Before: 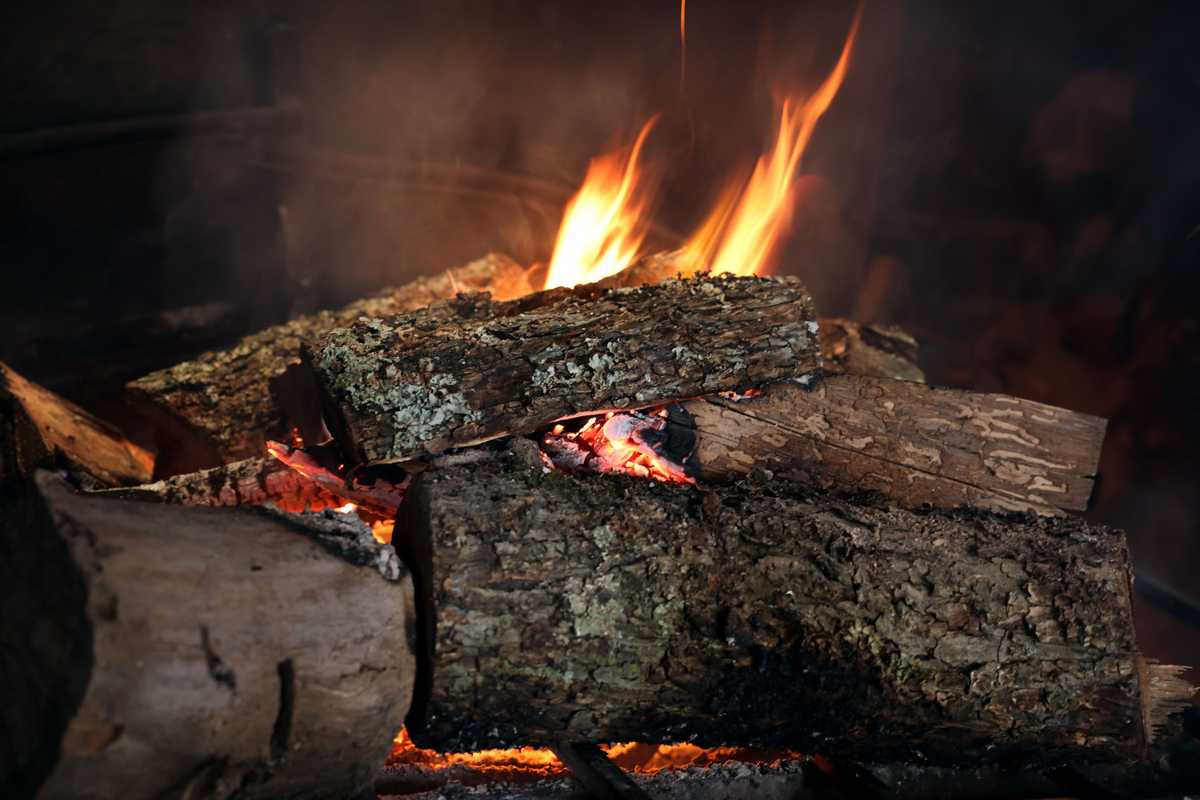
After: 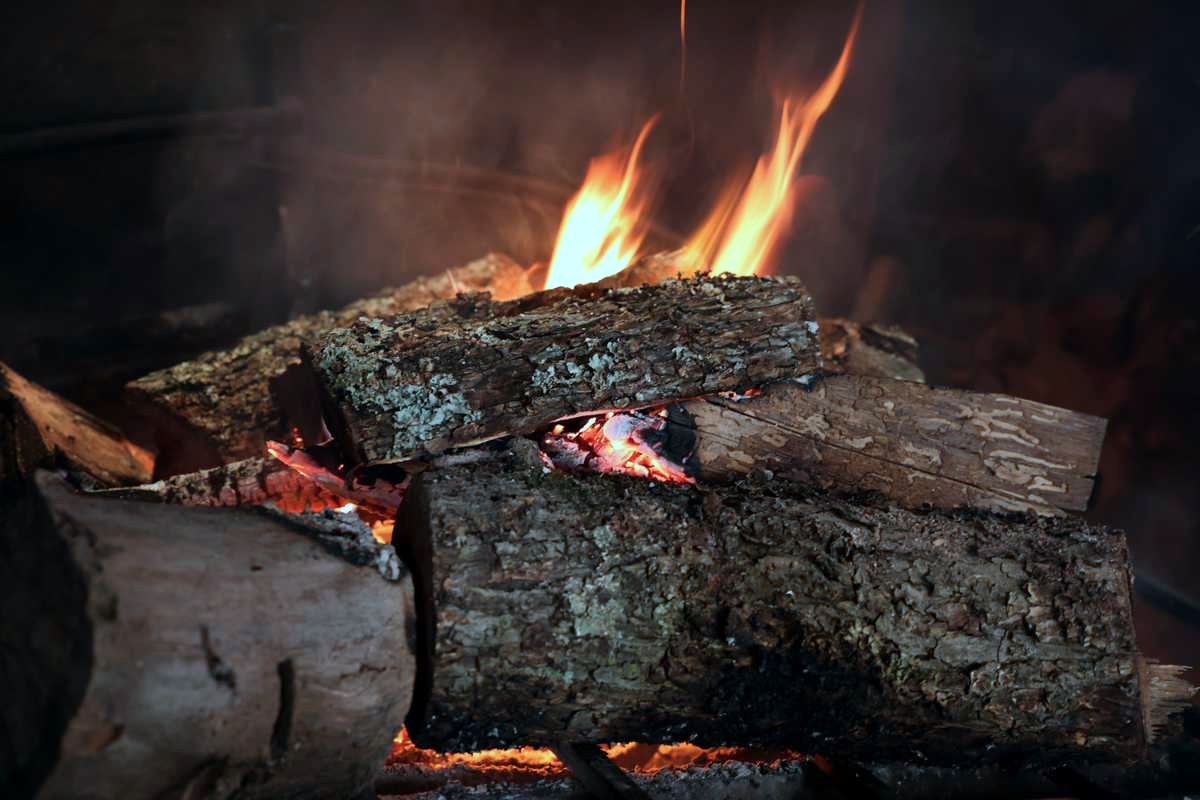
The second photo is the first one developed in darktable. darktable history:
color correction: highlights a* -10.42, highlights b* -19.31
